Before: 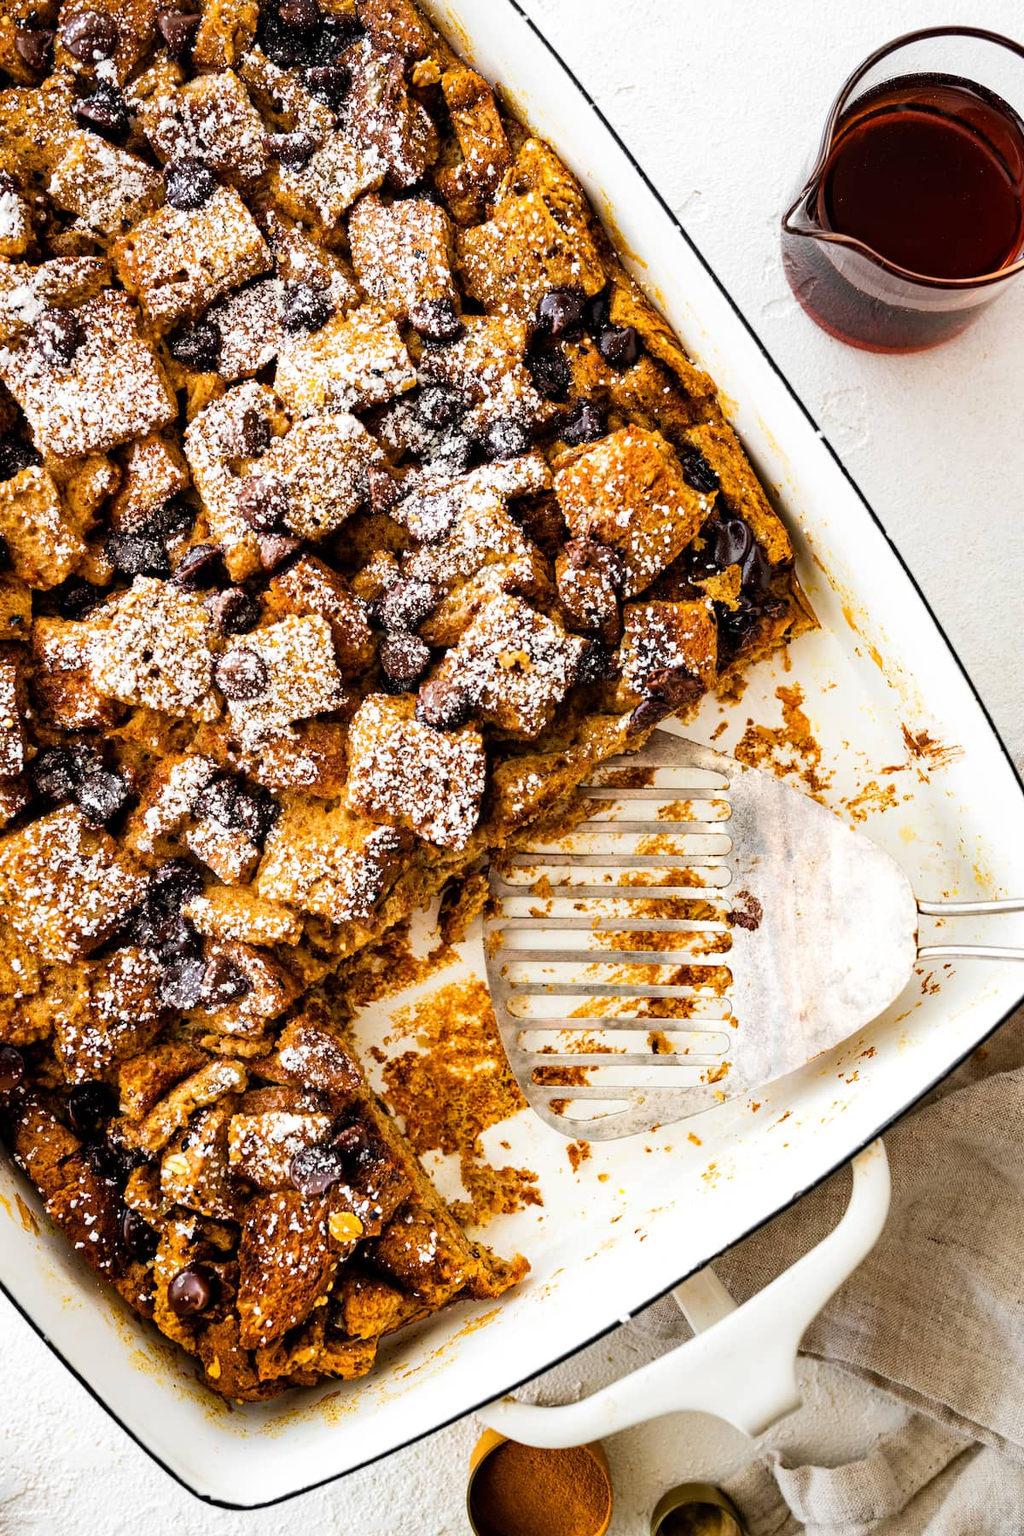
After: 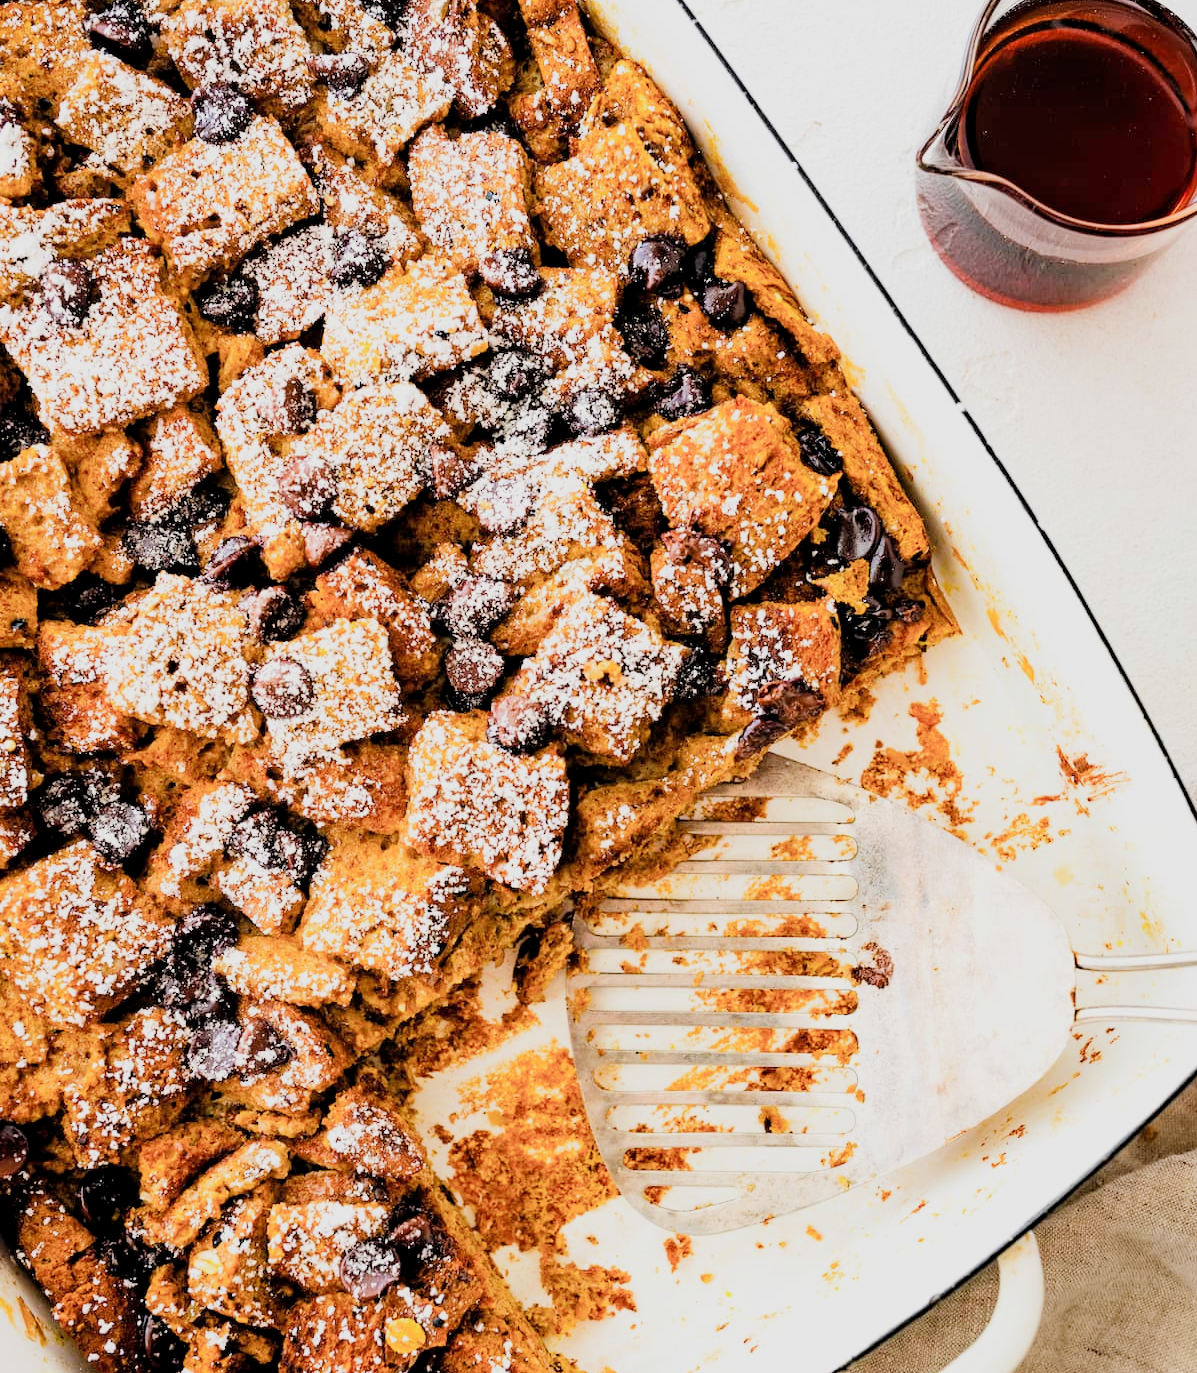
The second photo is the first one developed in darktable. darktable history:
exposure: exposure 1.152 EV, compensate highlight preservation false
filmic rgb: middle gray luminance 29.83%, black relative exposure -8.98 EV, white relative exposure 7.01 EV, target black luminance 0%, hardness 2.95, latitude 2.1%, contrast 0.962, highlights saturation mix 6.08%, shadows ↔ highlights balance 12.21%
crop: top 5.715%, bottom 17.995%
